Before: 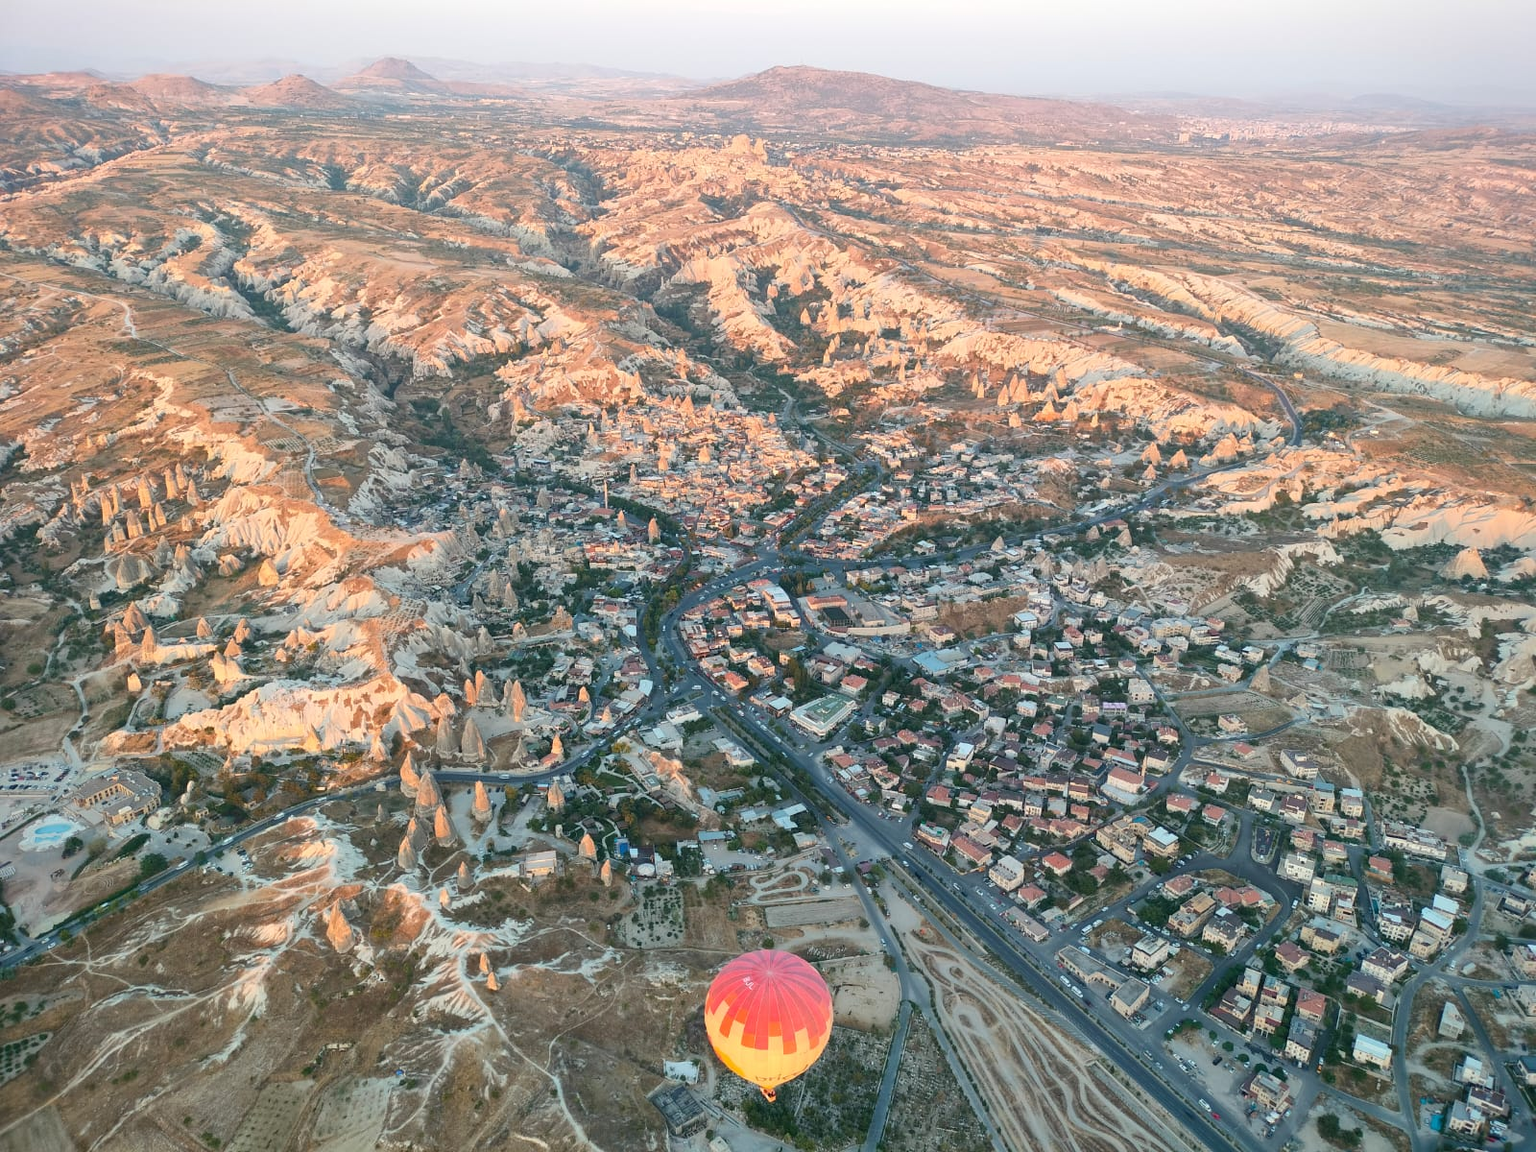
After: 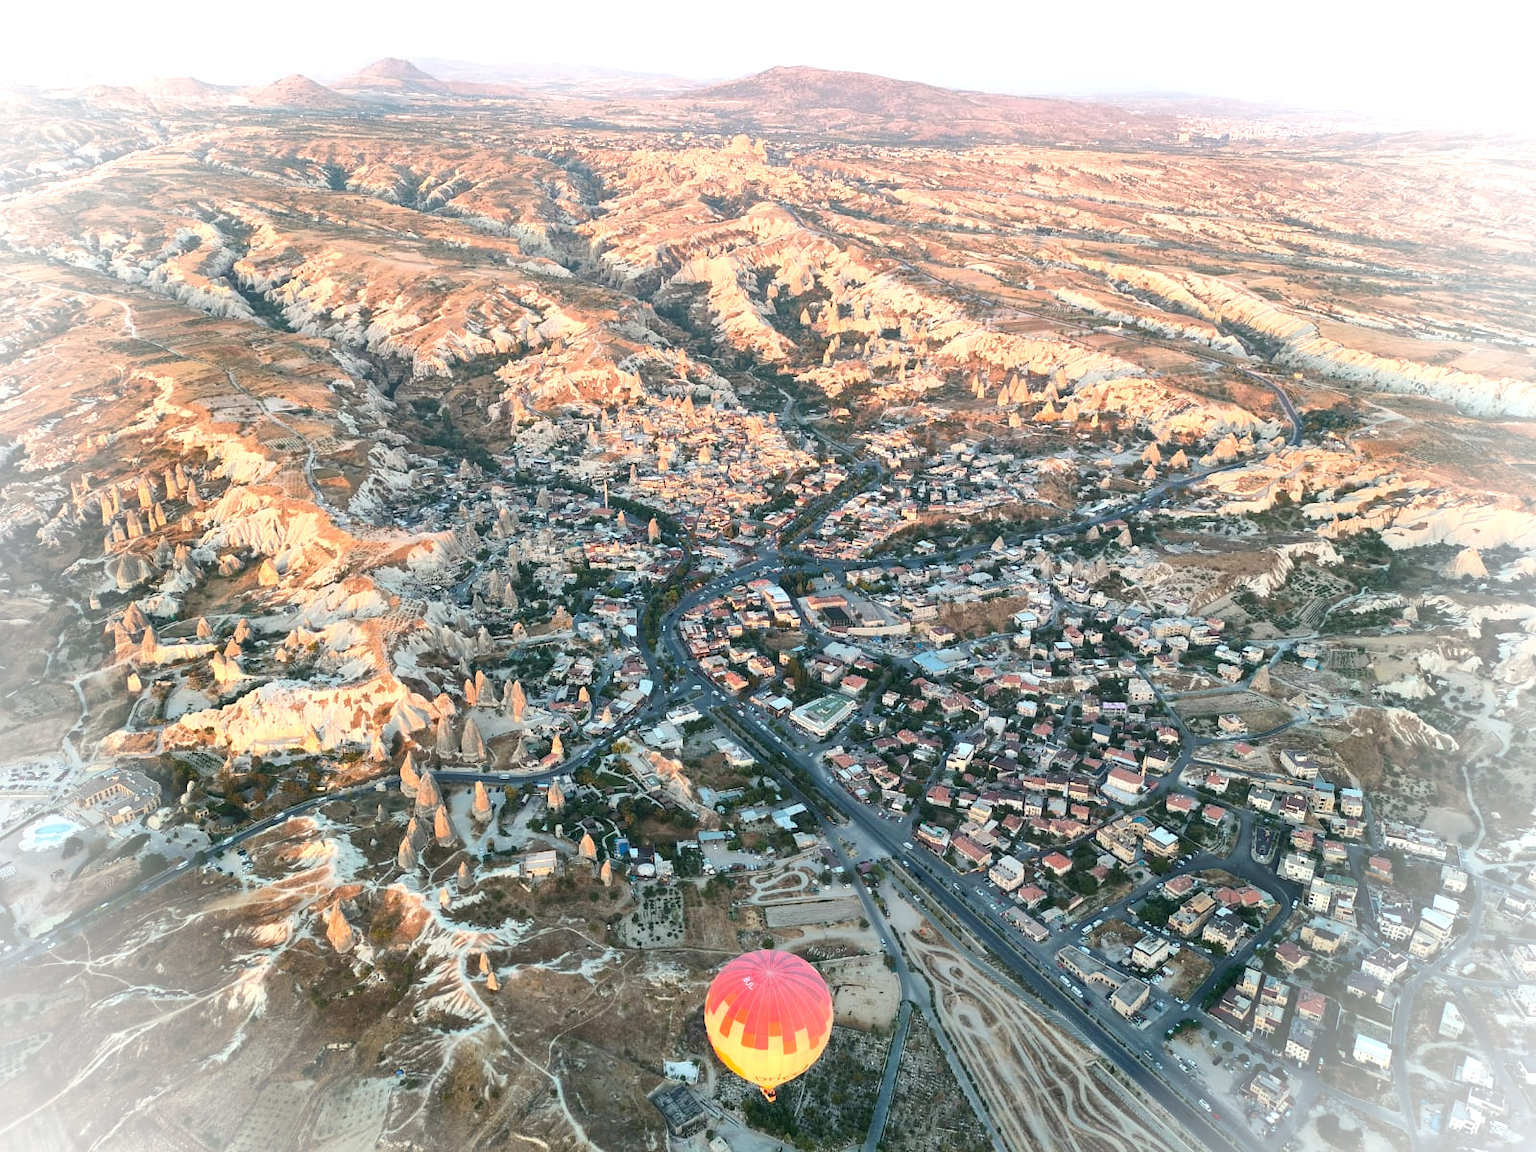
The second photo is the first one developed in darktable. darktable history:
tone equalizer: -8 EV -0.409 EV, -7 EV -0.422 EV, -6 EV -0.328 EV, -5 EV -0.236 EV, -3 EV 0.188 EV, -2 EV 0.361 EV, -1 EV 0.412 EV, +0 EV 0.433 EV, edges refinement/feathering 500, mask exposure compensation -1.57 EV, preserve details no
vignetting: fall-off radius 61.06%, brightness 0.991, saturation -0.493
